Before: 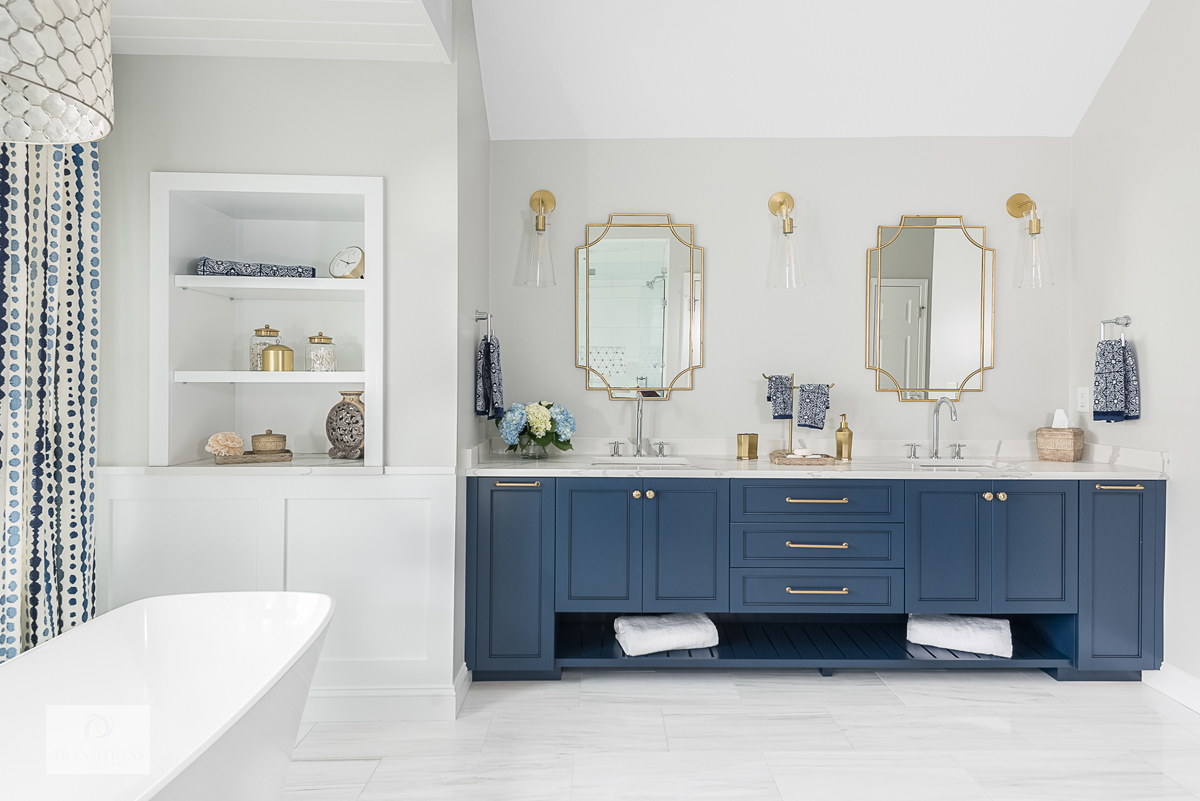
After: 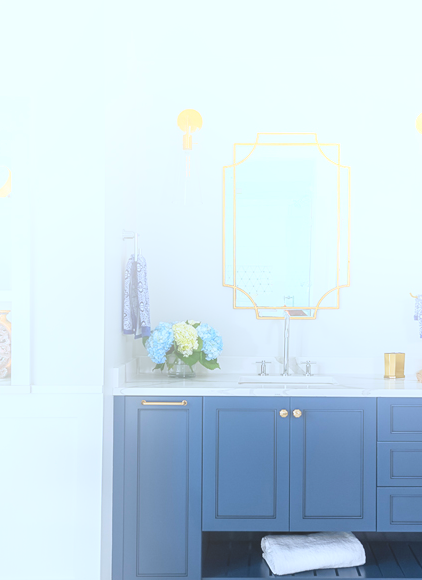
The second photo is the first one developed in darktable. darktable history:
contrast brightness saturation: contrast 0.07, brightness 0.08, saturation 0.18
crop and rotate: left 29.476%, top 10.214%, right 35.32%, bottom 17.333%
bloom: on, module defaults
color calibration: x 0.37, y 0.382, temperature 4313.32 K
